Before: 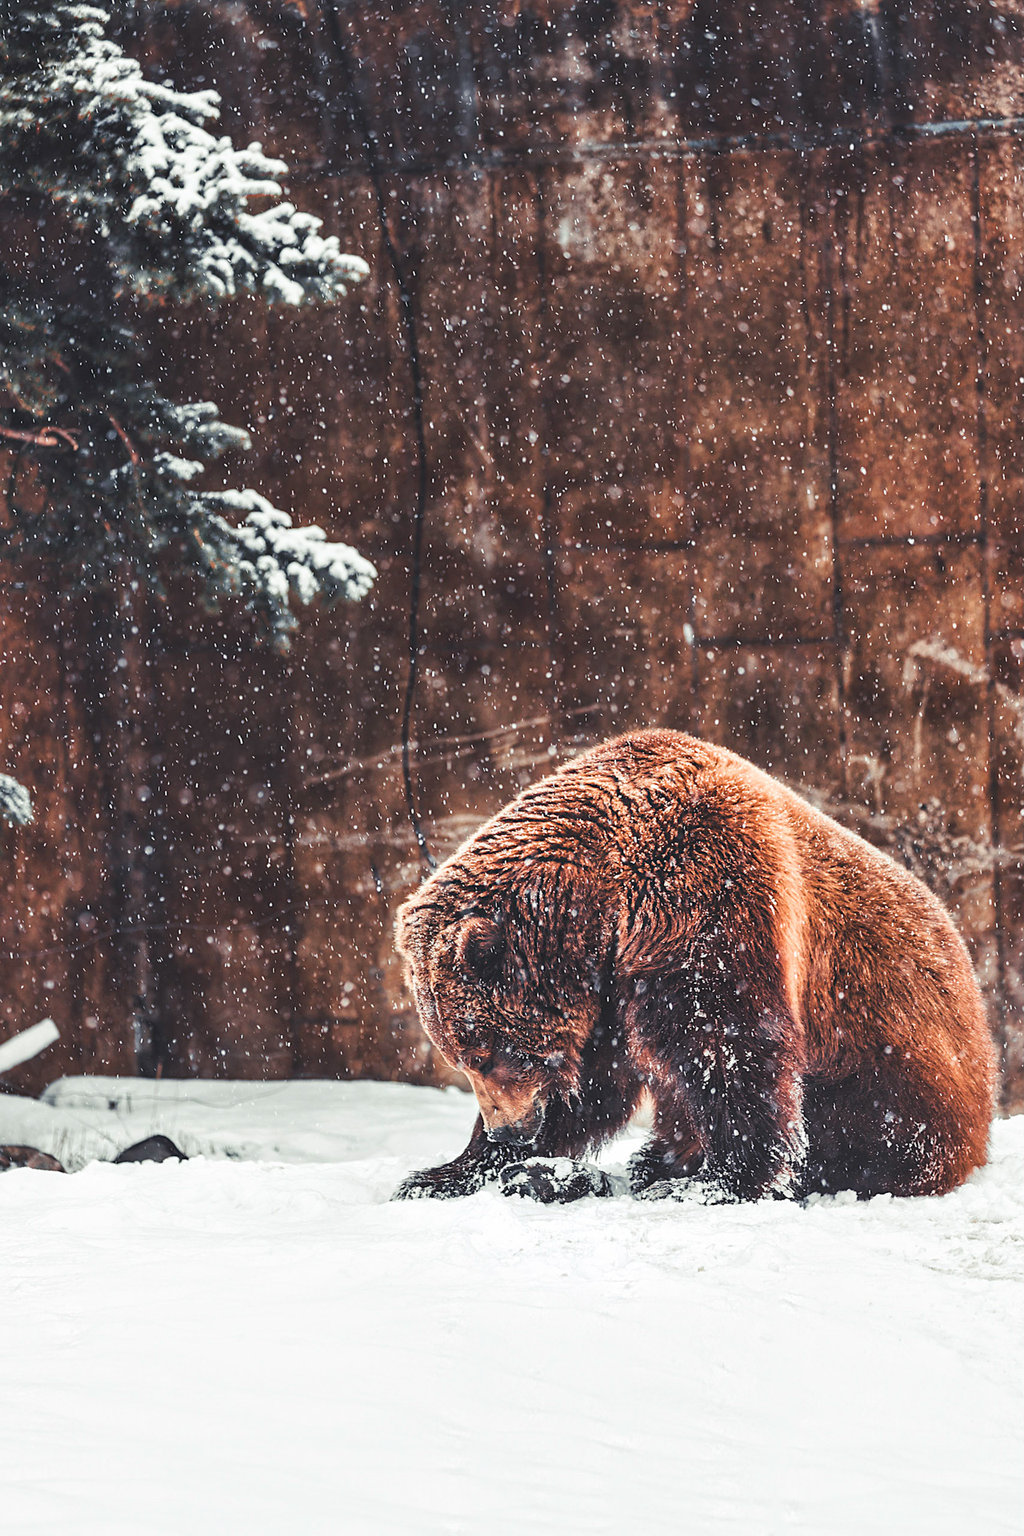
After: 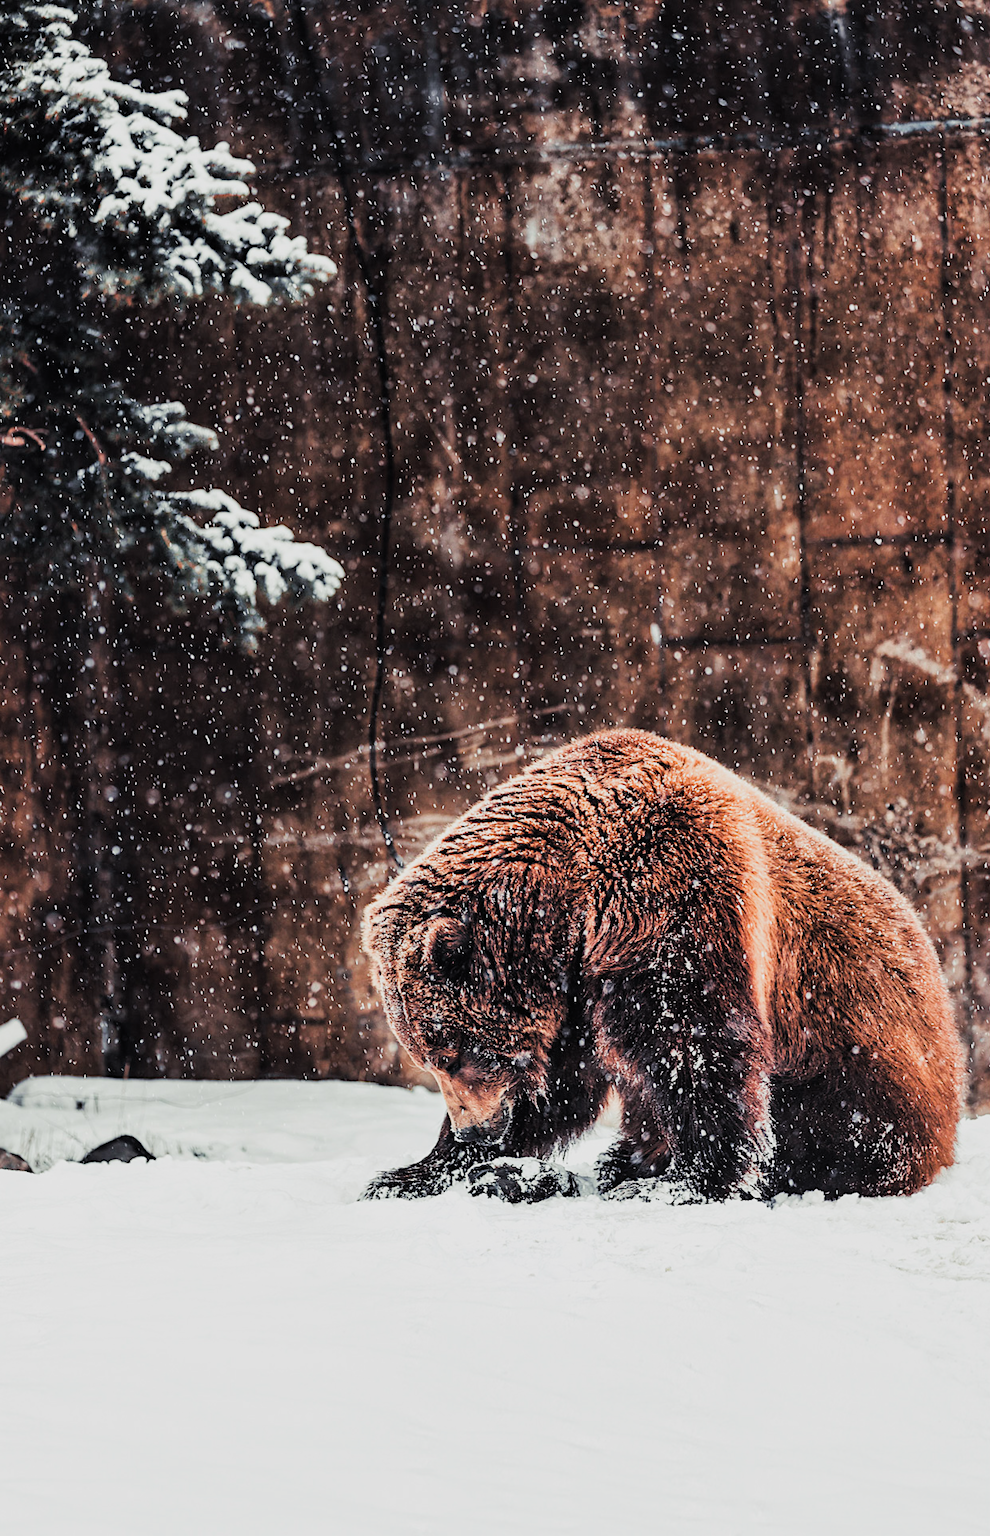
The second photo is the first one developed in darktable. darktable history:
crop and rotate: left 3.238%
filmic rgb: black relative exposure -5 EV, hardness 2.88, contrast 1.3, highlights saturation mix -30%
